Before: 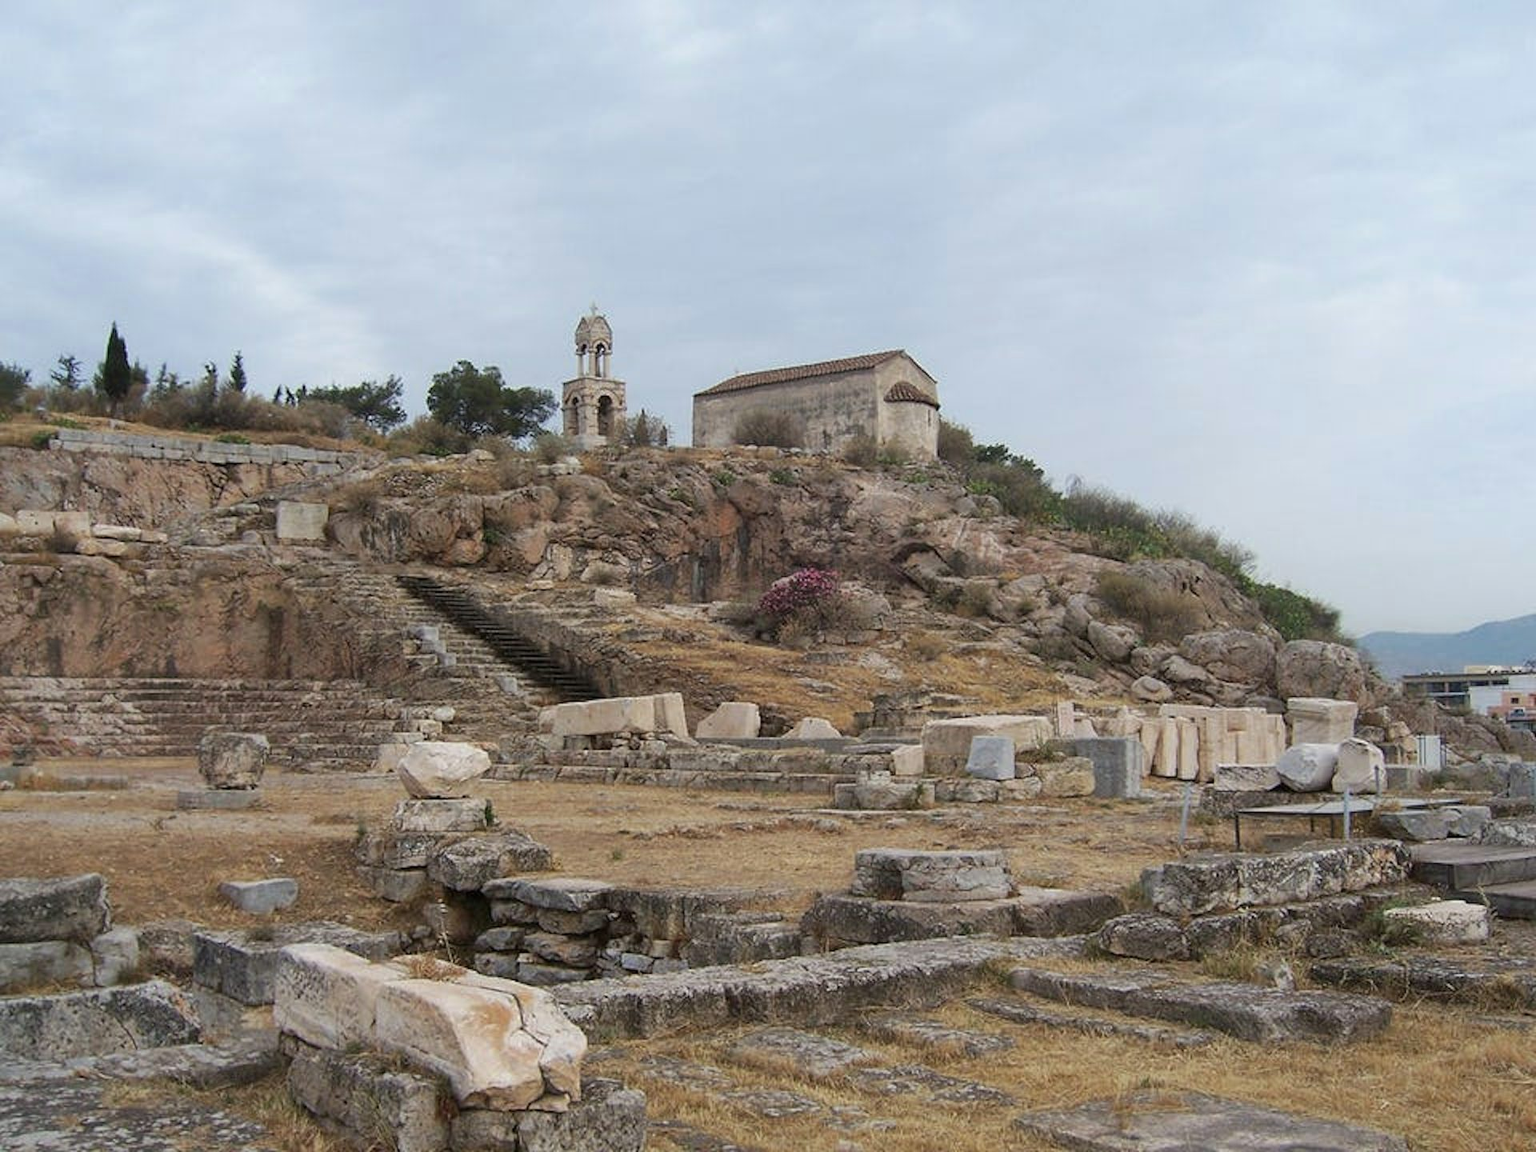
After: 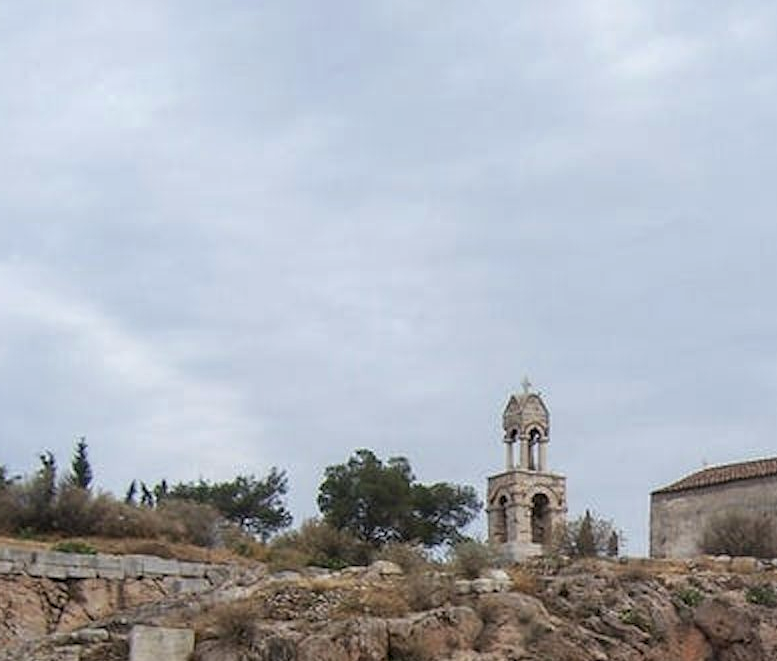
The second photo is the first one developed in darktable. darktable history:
crop and rotate: left 11.301%, top 0.091%, right 48.185%, bottom 53.978%
local contrast: on, module defaults
color calibration: illuminant custom, x 0.344, y 0.36, temperature 5080.67 K
